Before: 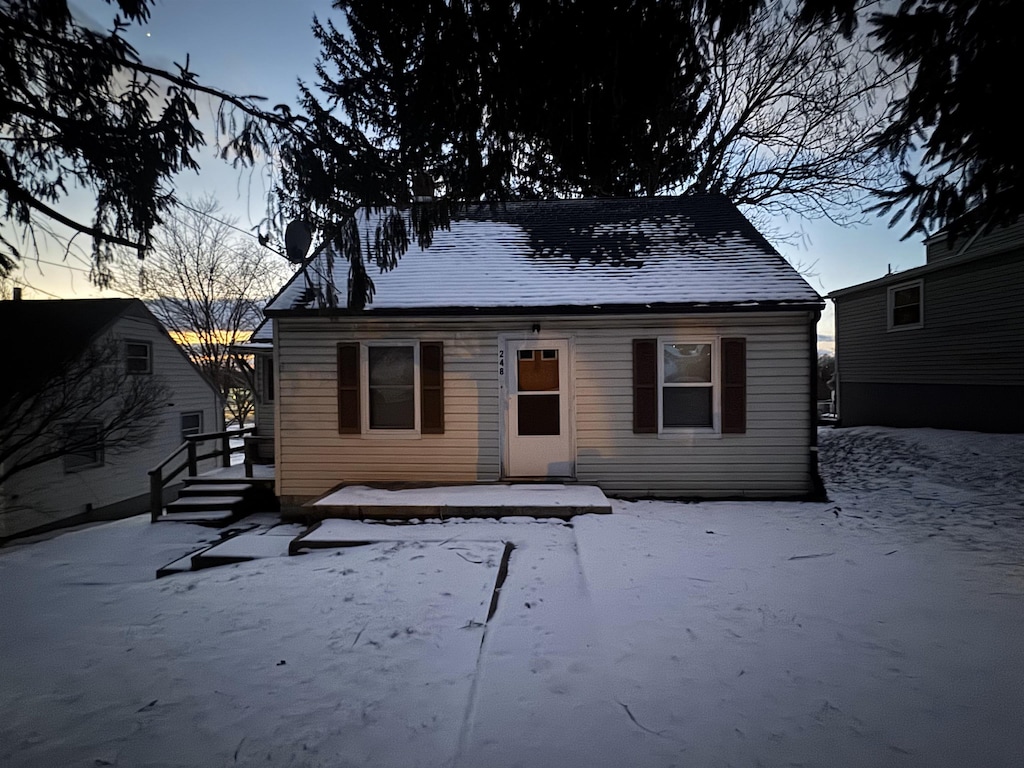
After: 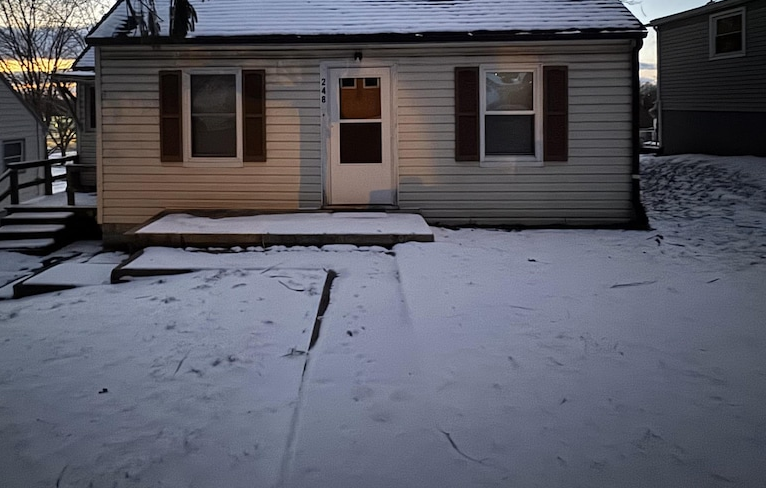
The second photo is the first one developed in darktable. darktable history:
crop and rotate: left 17.434%, top 35.545%, right 7.733%, bottom 0.783%
